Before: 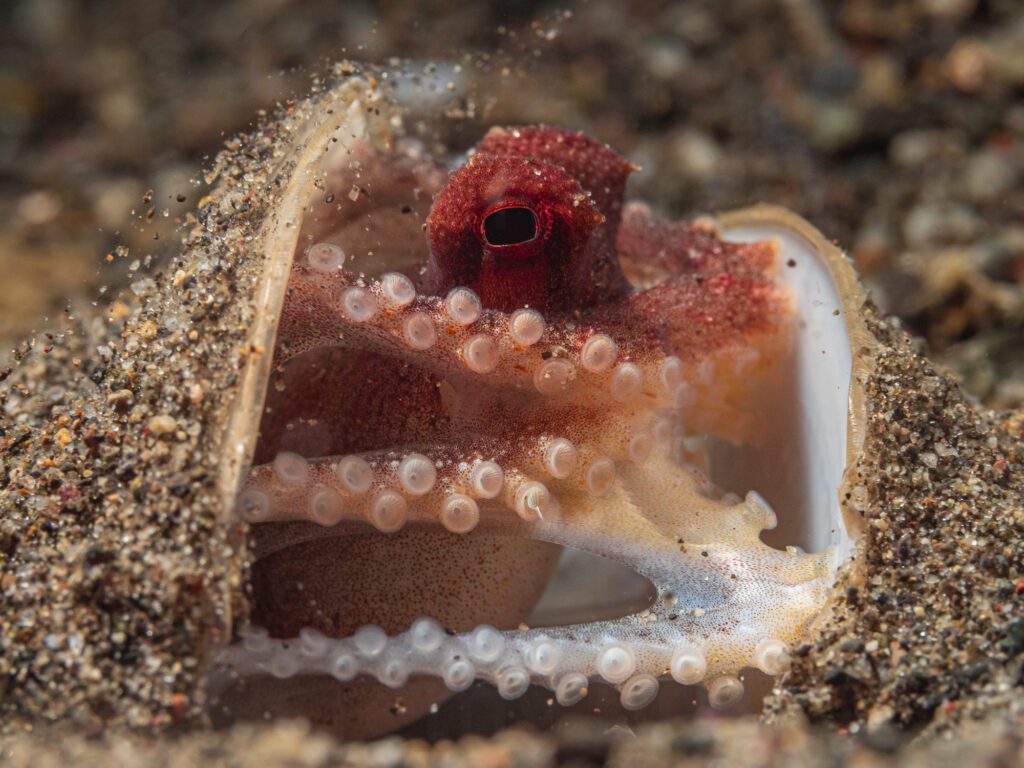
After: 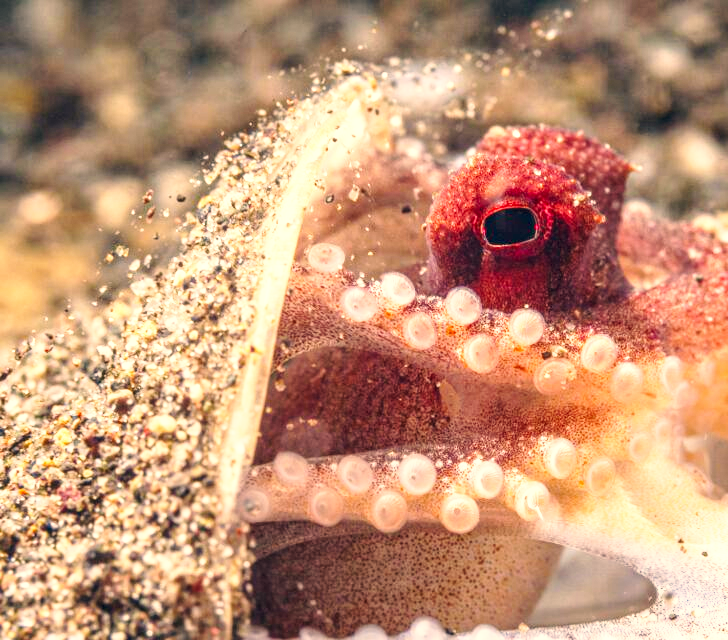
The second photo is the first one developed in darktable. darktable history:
crop: right 28.885%, bottom 16.626%
local contrast: on, module defaults
color correction: highlights a* 10.32, highlights b* 14.66, shadows a* -9.59, shadows b* -15.02
base curve: curves: ch0 [(0, 0) (0.005, 0.002) (0.15, 0.3) (0.4, 0.7) (0.75, 0.95) (1, 1)], preserve colors none
exposure: exposure 1 EV, compensate highlight preservation false
